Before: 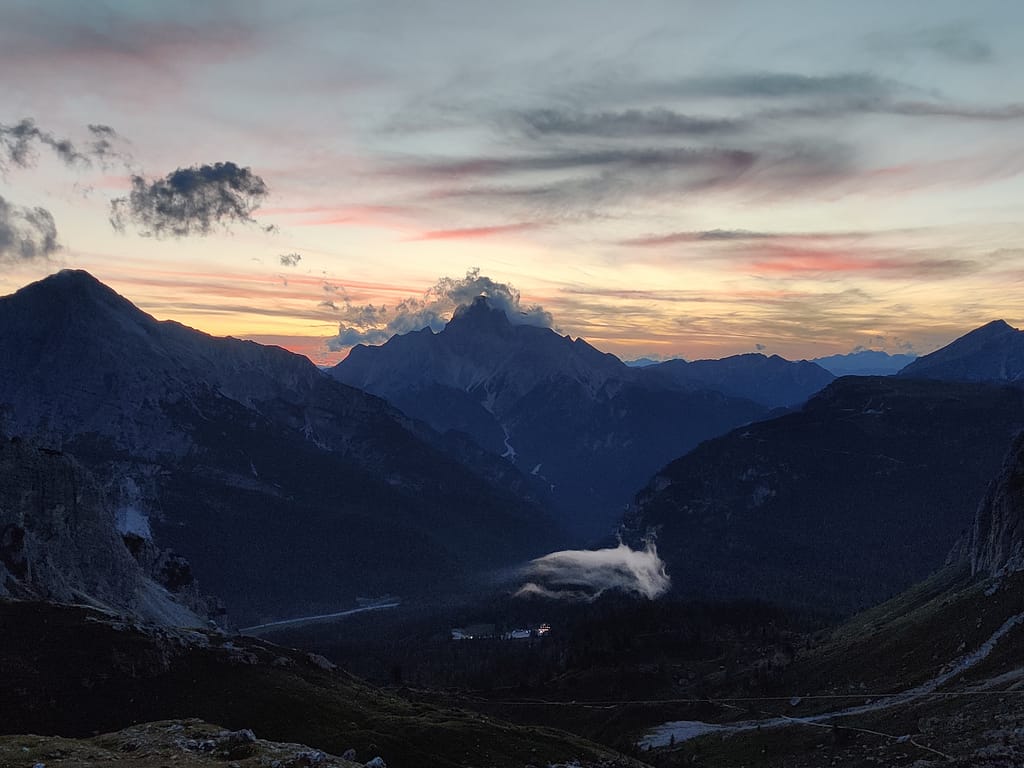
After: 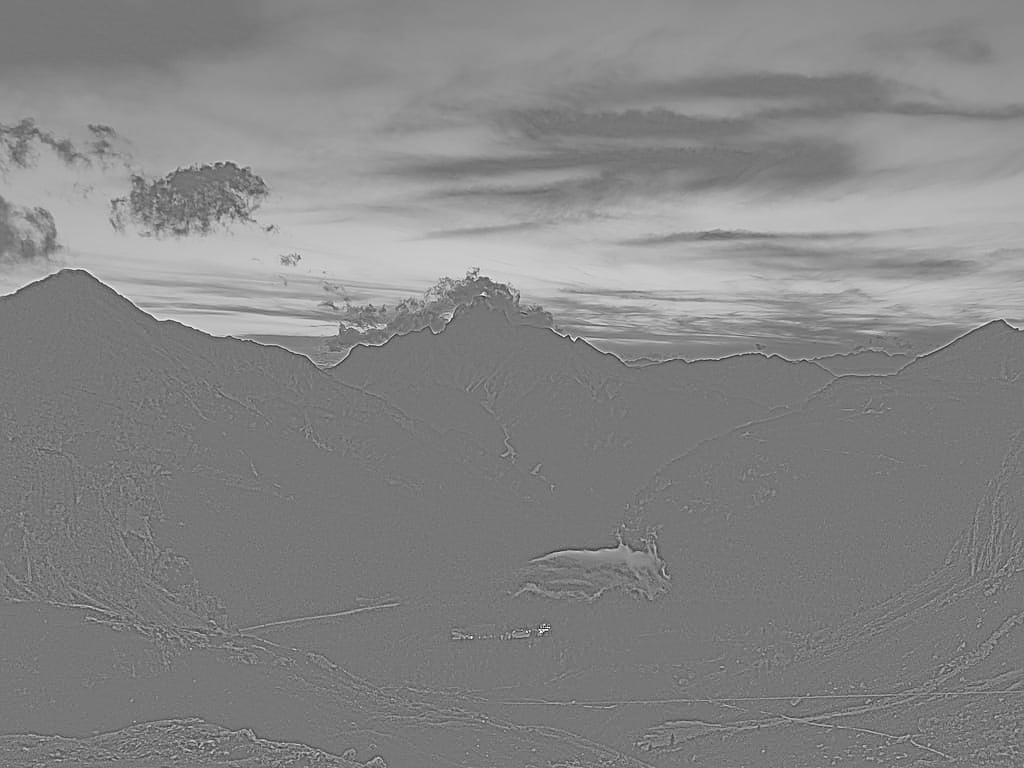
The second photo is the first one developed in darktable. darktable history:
exposure: black level correction 0, exposure 2 EV, compensate highlight preservation false
sharpen: on, module defaults
contrast brightness saturation: contrast 0.25, saturation -0.31
highpass: sharpness 9.84%, contrast boost 9.94%
